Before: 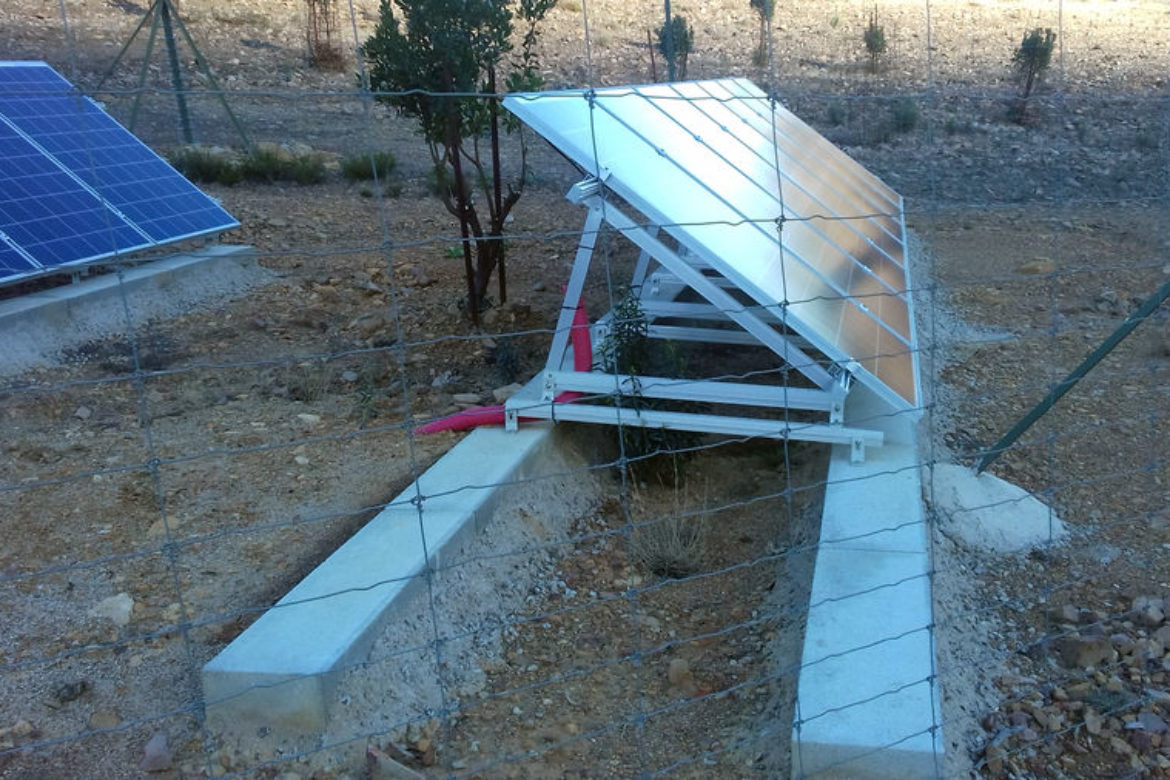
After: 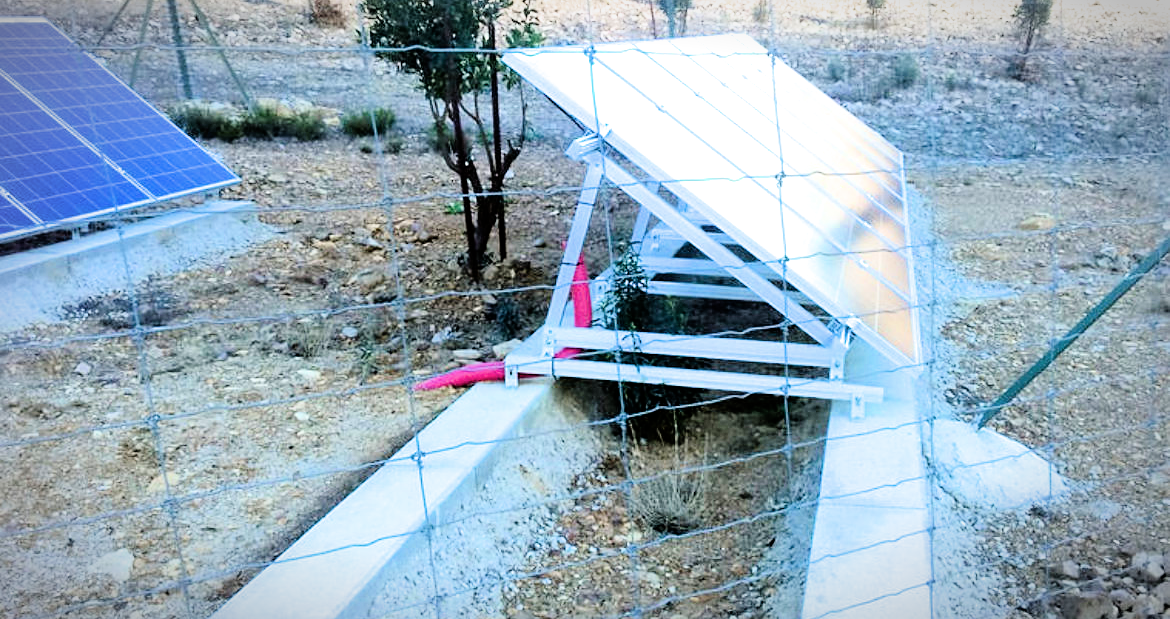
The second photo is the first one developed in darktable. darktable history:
exposure: black level correction 0.001, exposure 0.499 EV, compensate exposure bias true, compensate highlight preservation false
vignetting: fall-off start 86.29%, automatic ratio true
crop and rotate: top 5.662%, bottom 14.891%
color balance rgb: shadows lift › chroma 1.049%, shadows lift › hue 240.71°, perceptual saturation grading › global saturation 34.871%, perceptual saturation grading › highlights -25.812%, perceptual saturation grading › shadows 24.473%, global vibrance 11.056%
tone equalizer: -7 EV 0.144 EV, -6 EV 0.569 EV, -5 EV 1.14 EV, -4 EV 1.3 EV, -3 EV 1.15 EV, -2 EV 0.6 EV, -1 EV 0.161 EV, edges refinement/feathering 500, mask exposure compensation -1.57 EV, preserve details no
contrast brightness saturation: saturation -0.046
filmic rgb: black relative exposure -8.22 EV, white relative exposure 2.2 EV, target white luminance 100%, hardness 7.12, latitude 74.96%, contrast 1.318, highlights saturation mix -2.76%, shadows ↔ highlights balance 30.5%
sharpen: amount 0.204
